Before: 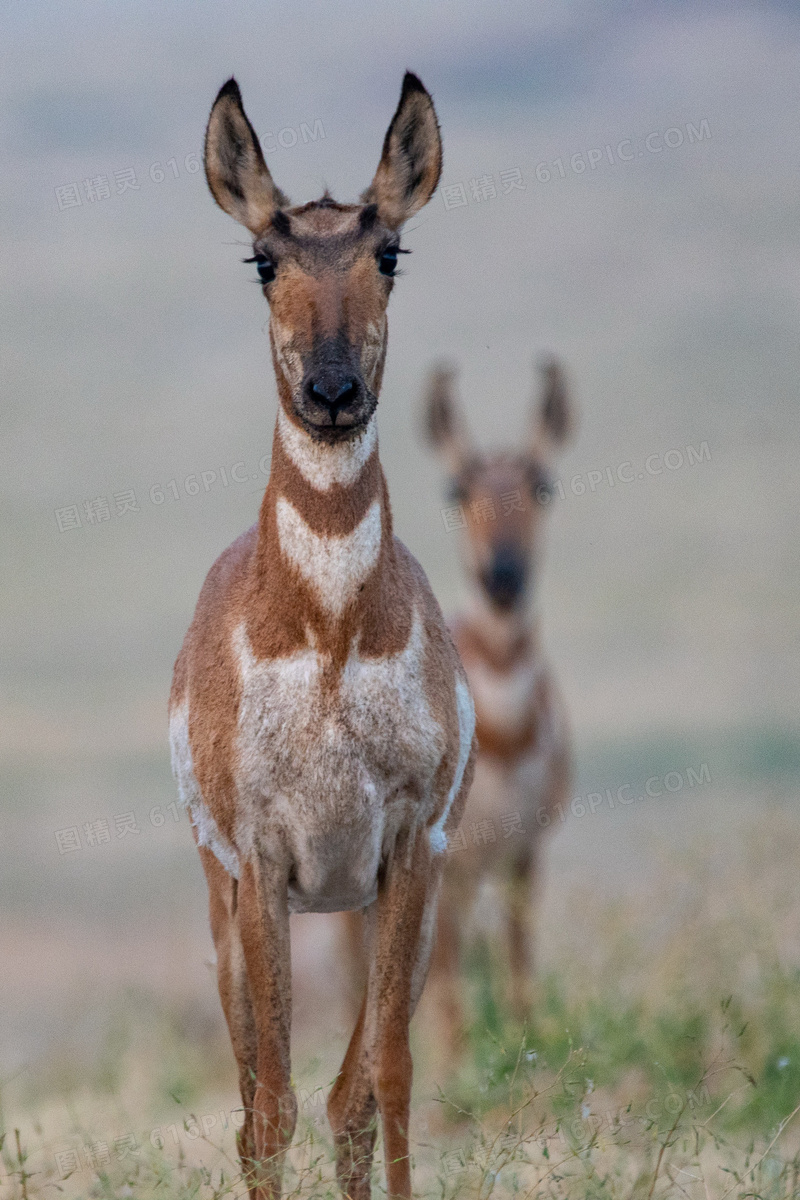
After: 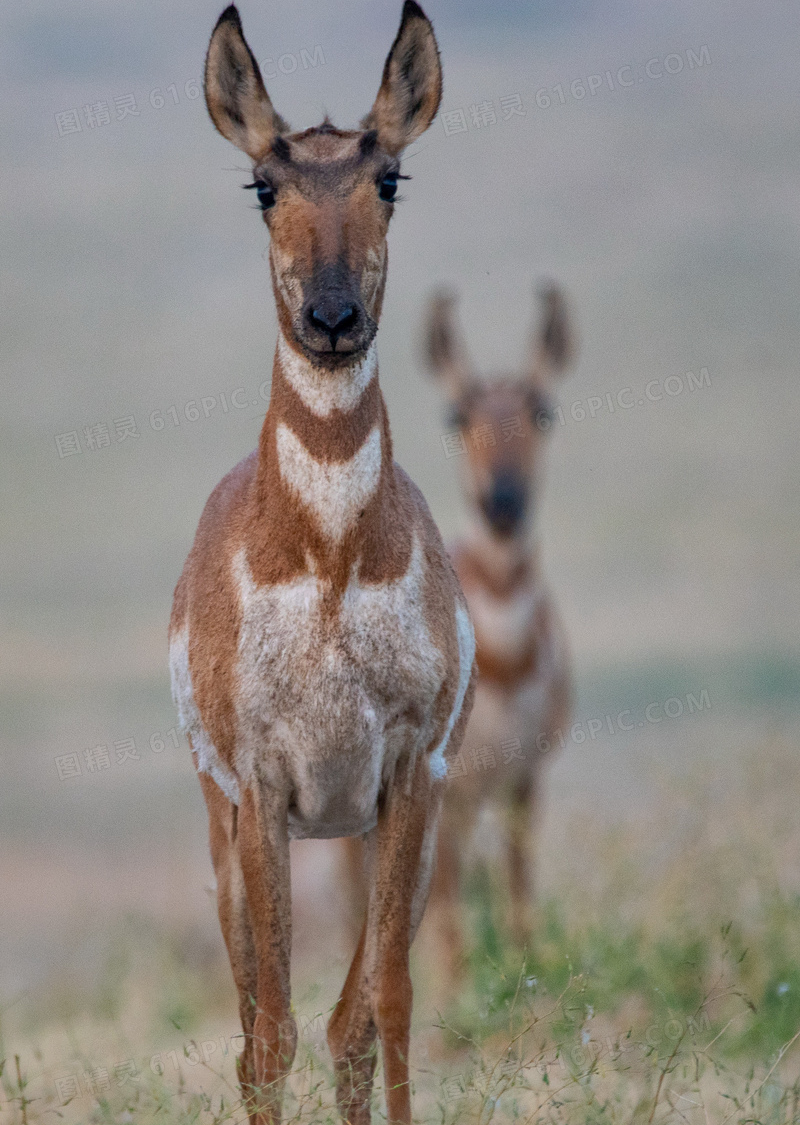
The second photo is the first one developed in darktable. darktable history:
shadows and highlights: on, module defaults
crop and rotate: top 6.25%
